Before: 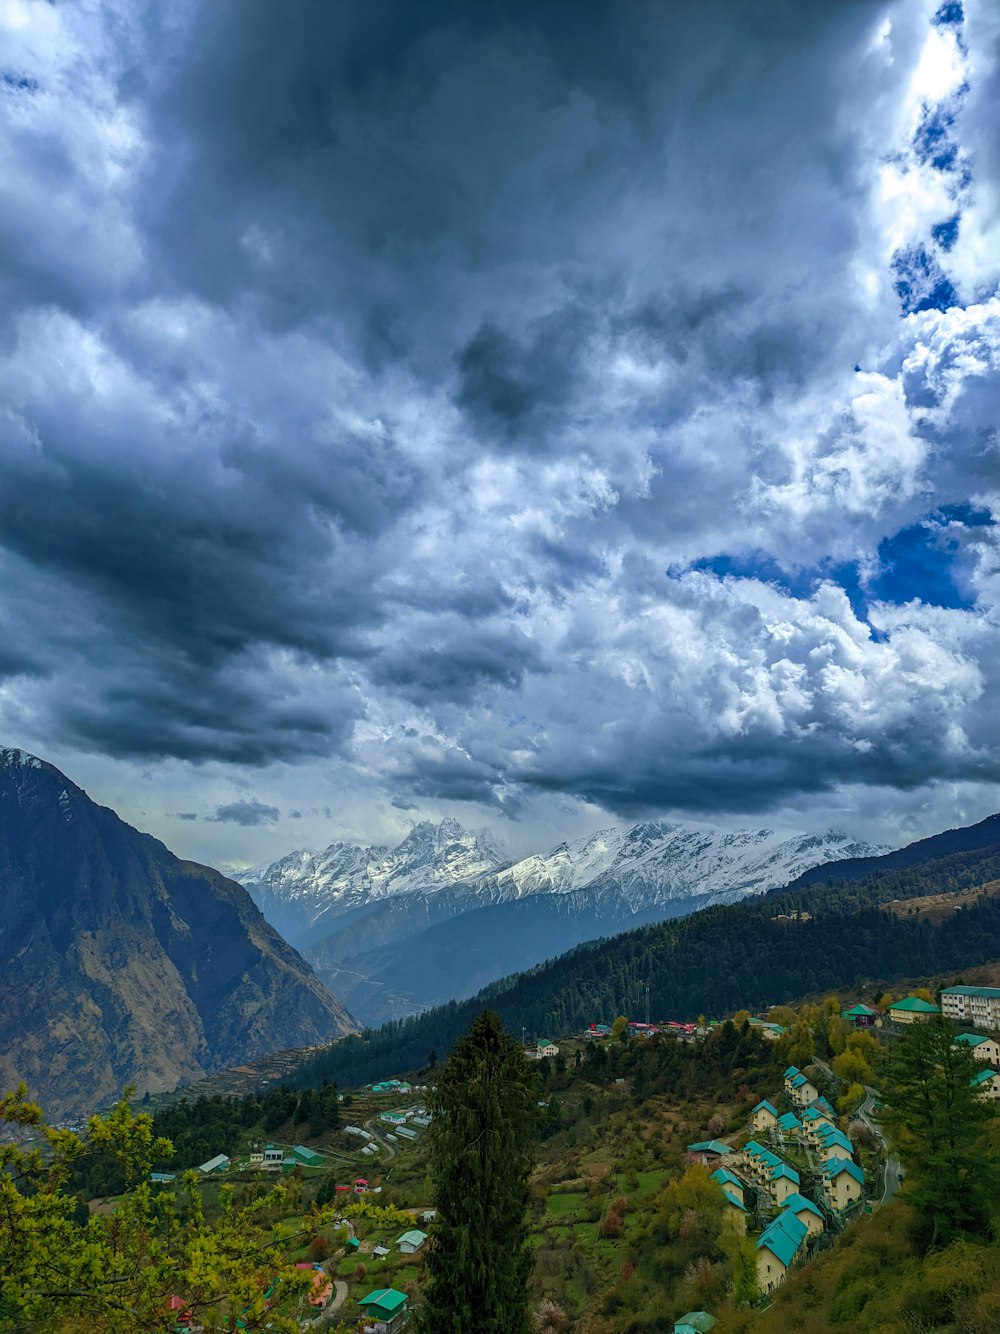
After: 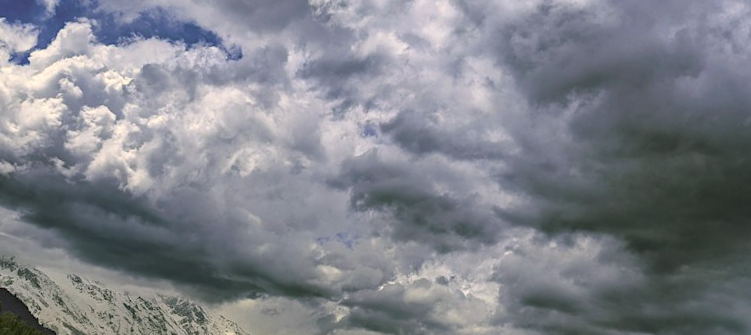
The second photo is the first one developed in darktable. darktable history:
color zones: curves: ch0 [(0.25, 0.5) (0.428, 0.473) (0.75, 0.5)]; ch1 [(0.243, 0.479) (0.398, 0.452) (0.75, 0.5)]
color correction: highlights a* 8.98, highlights b* 15.09, shadows a* -0.49, shadows b* 26.52
tone equalizer: on, module defaults
crop and rotate: angle 16.12°, top 30.835%, bottom 35.653%
haze removal: compatibility mode true, adaptive false
